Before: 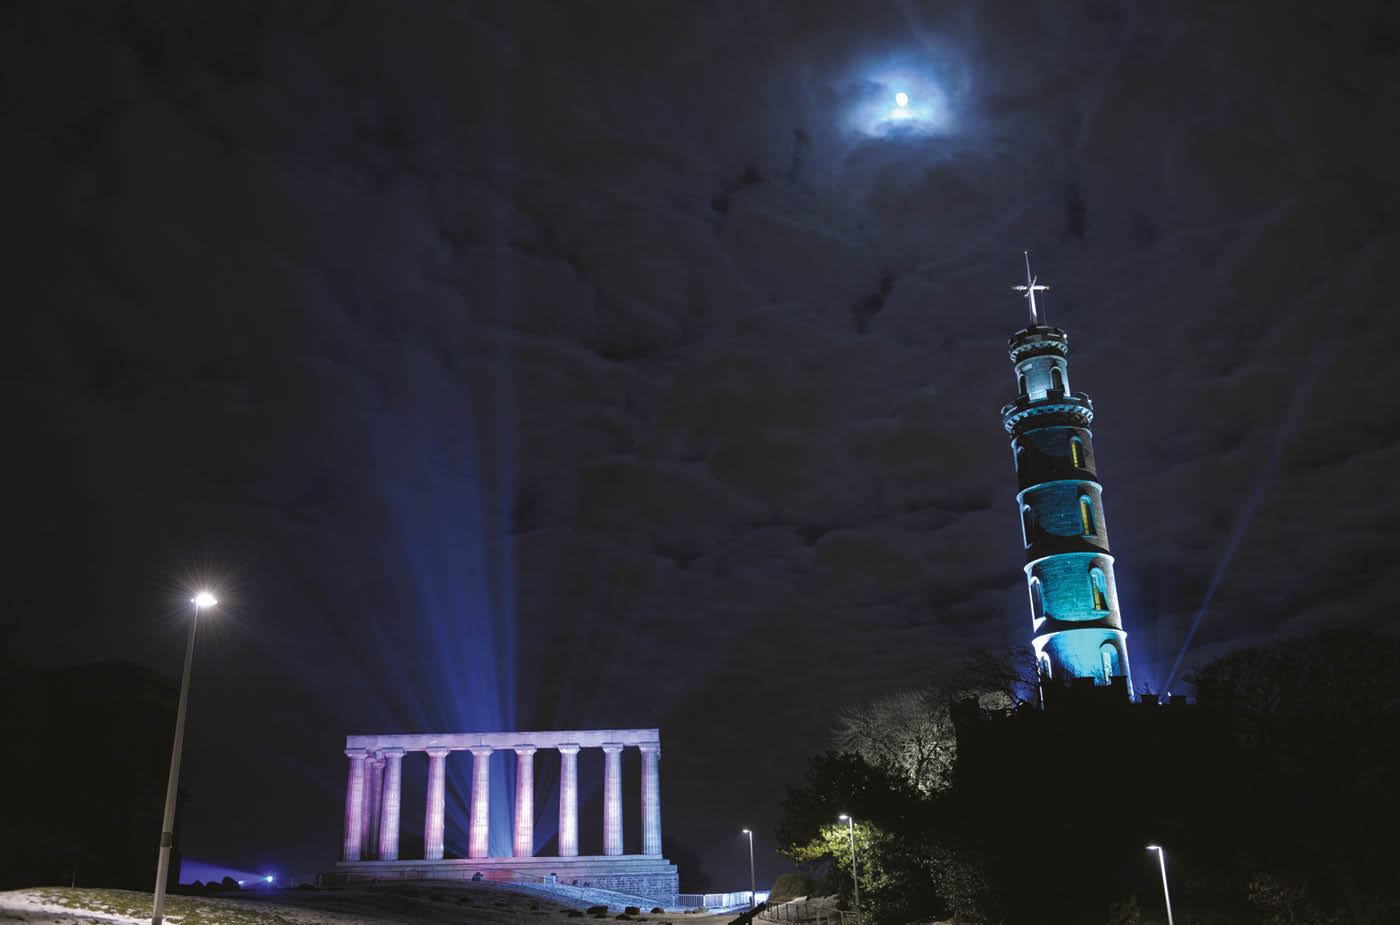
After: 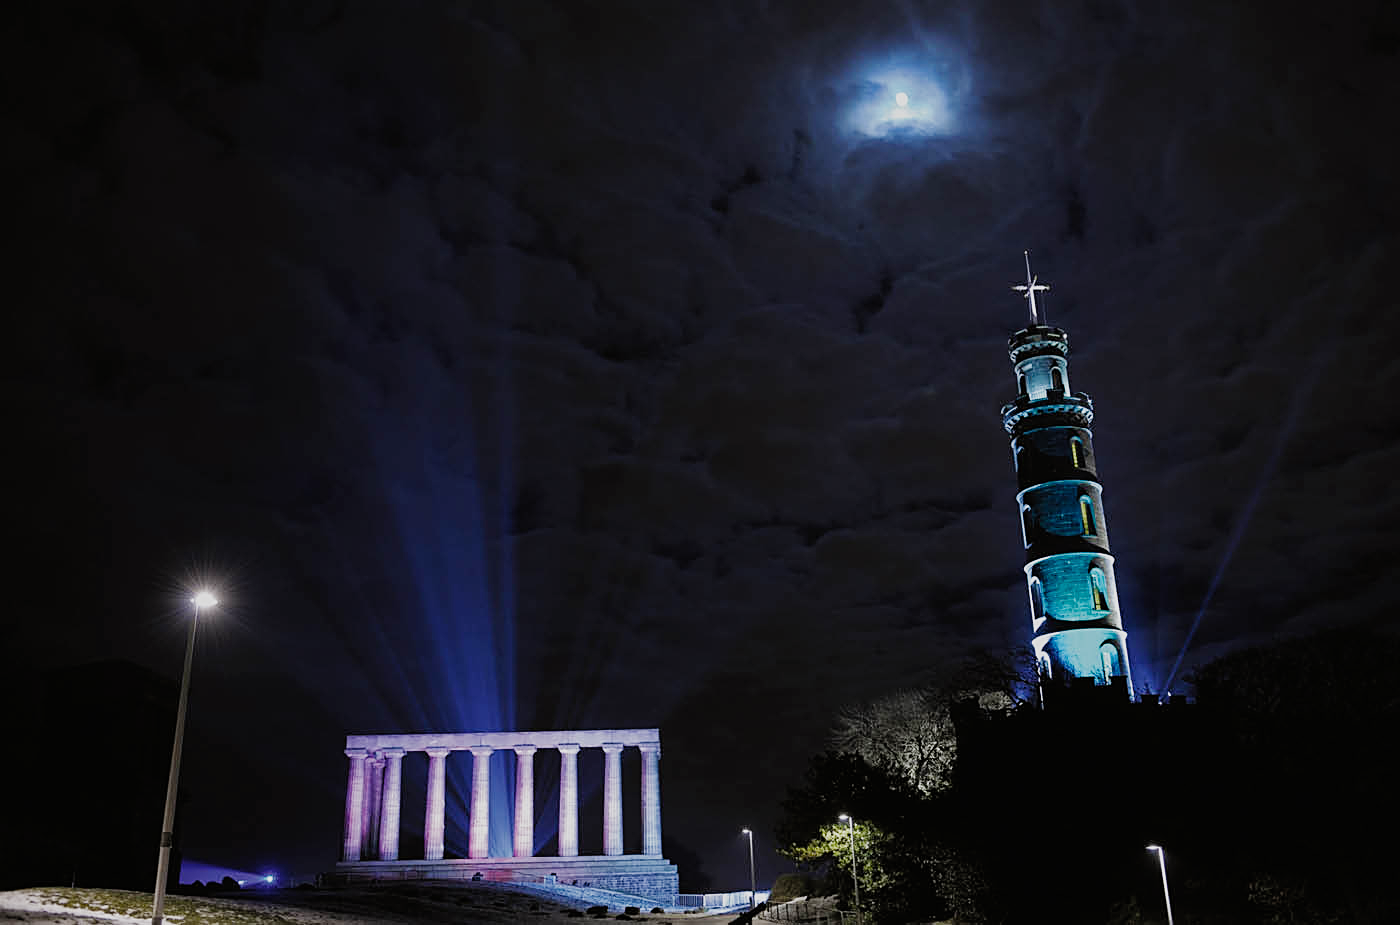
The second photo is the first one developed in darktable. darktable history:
sharpen: on, module defaults
filmic rgb: black relative exposure -7.65 EV, white relative exposure 4.56 EV, hardness 3.61, contrast 1.119, preserve chrominance no, color science v4 (2020), type of noise poissonian
